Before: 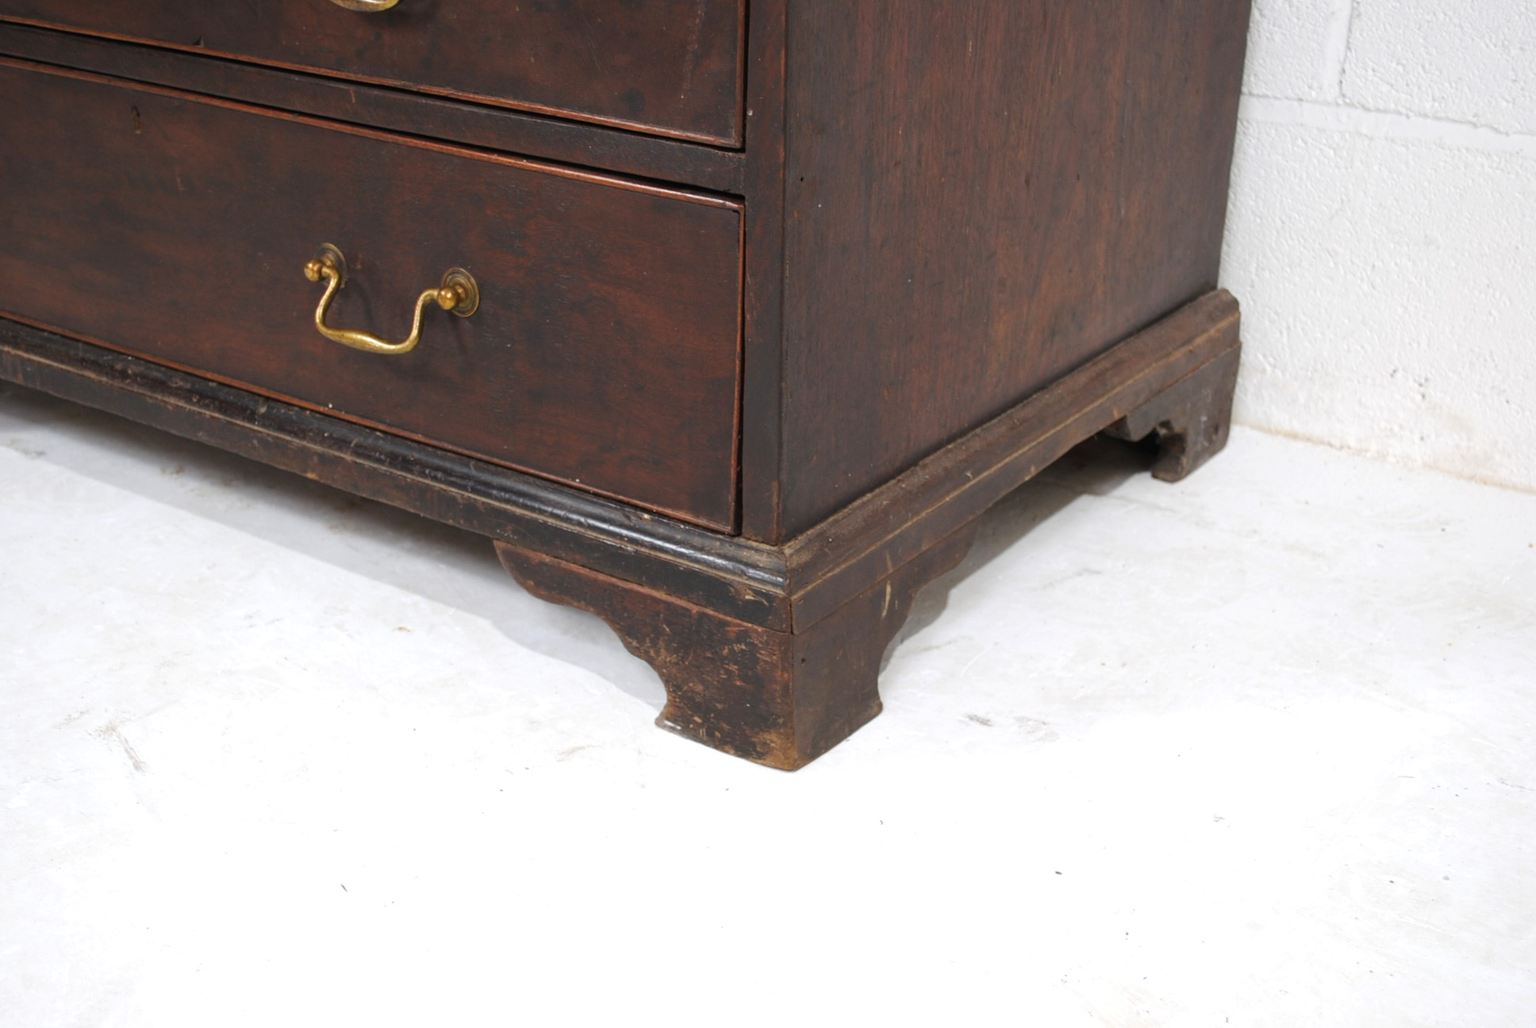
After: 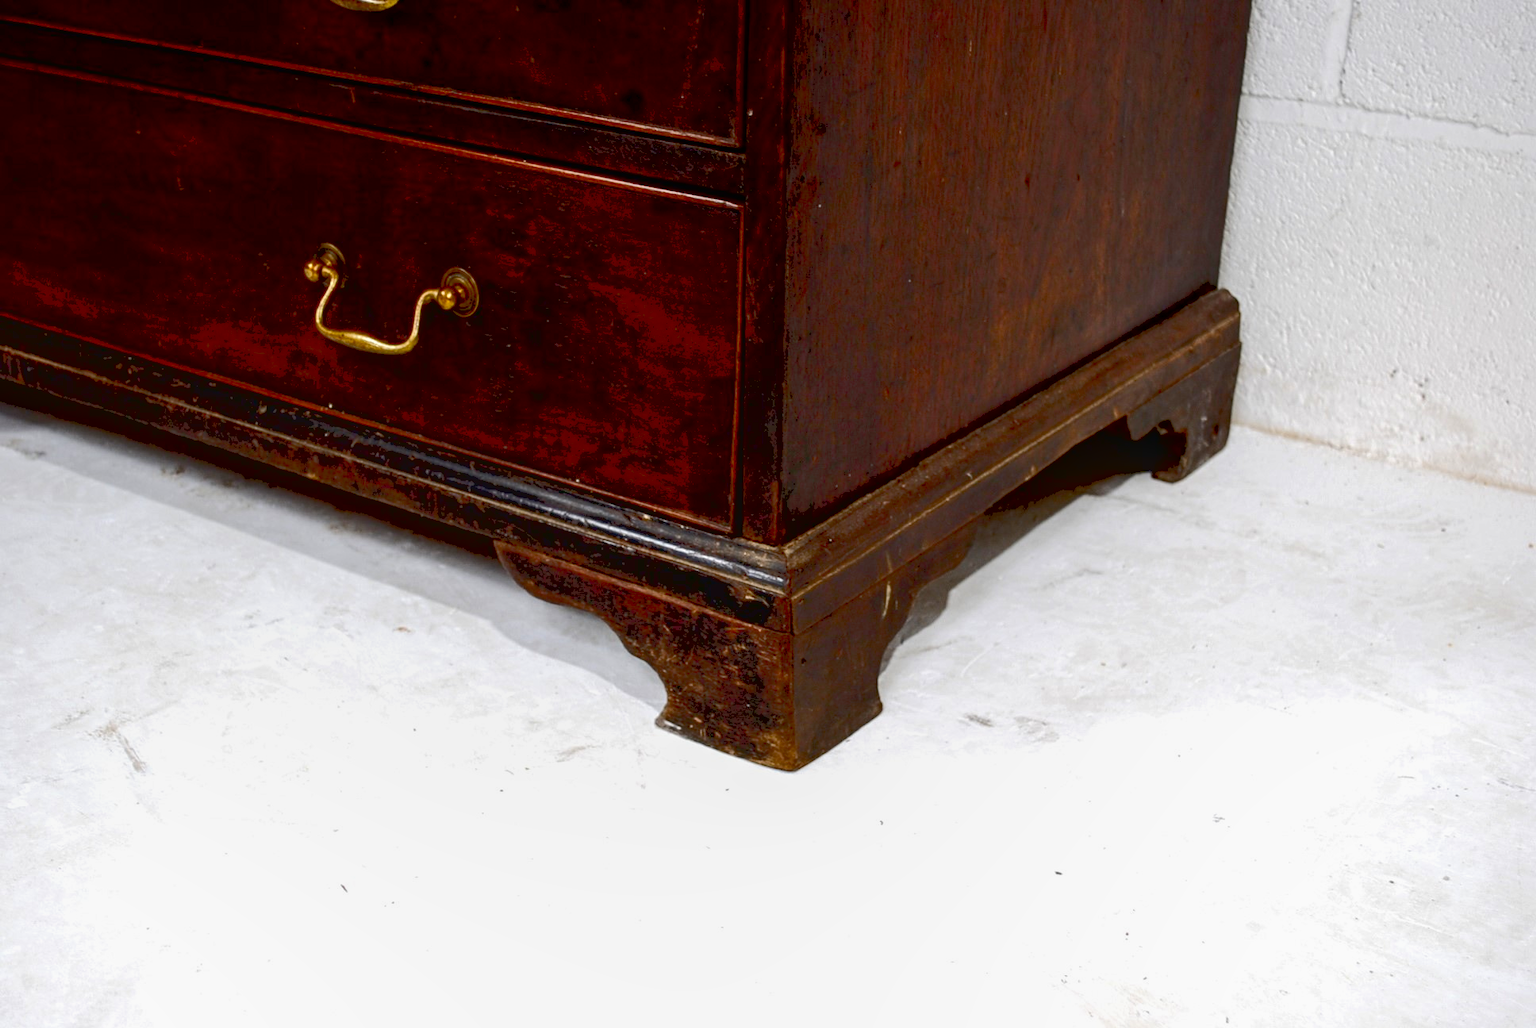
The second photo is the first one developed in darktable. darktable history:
local contrast: detail 130%
tone curve: curves: ch0 [(0, 0) (0.003, 0.1) (0.011, 0.101) (0.025, 0.11) (0.044, 0.126) (0.069, 0.14) (0.1, 0.158) (0.136, 0.18) (0.177, 0.206) (0.224, 0.243) (0.277, 0.293) (0.335, 0.36) (0.399, 0.446) (0.468, 0.537) (0.543, 0.618) (0.623, 0.694) (0.709, 0.763) (0.801, 0.836) (0.898, 0.908) (1, 1)], color space Lab, independent channels, preserve colors none
contrast brightness saturation: brightness -0.209, saturation 0.084
exposure: black level correction 0.056, exposure -0.032 EV, compensate highlight preservation false
